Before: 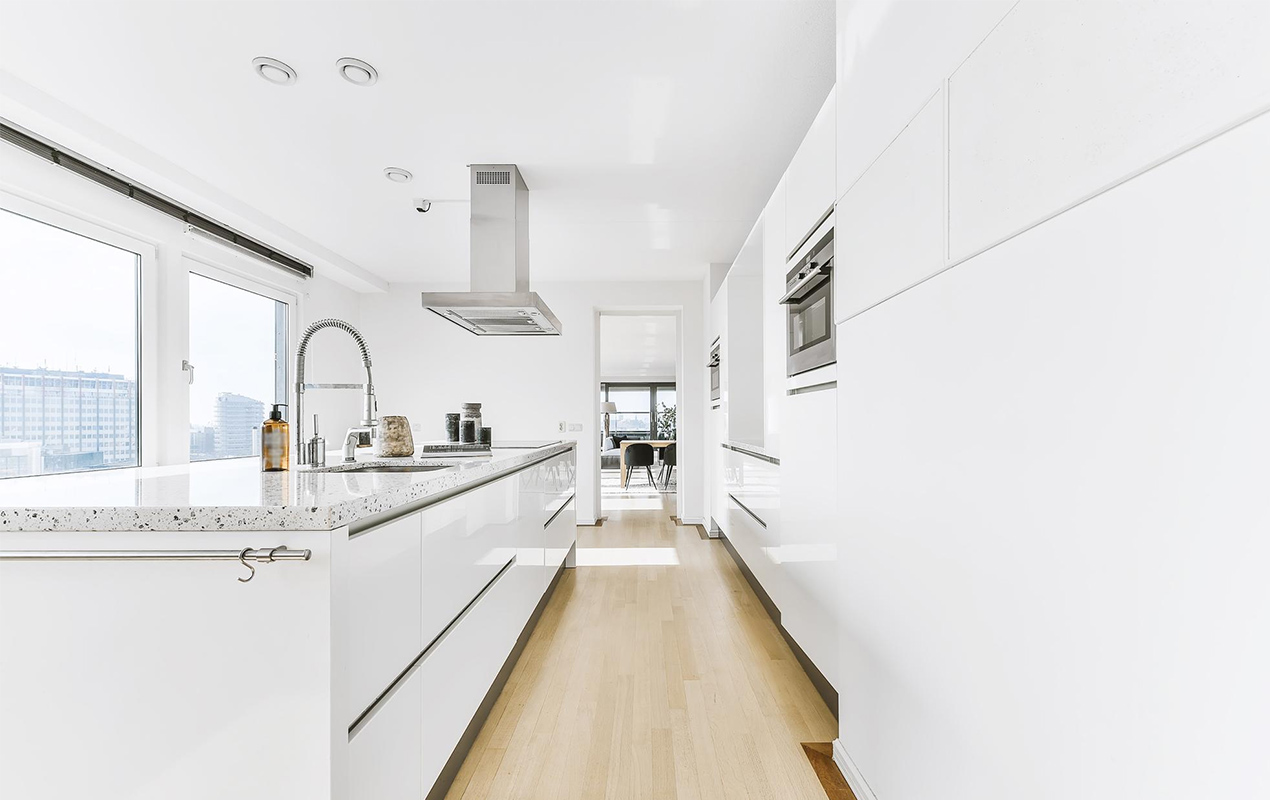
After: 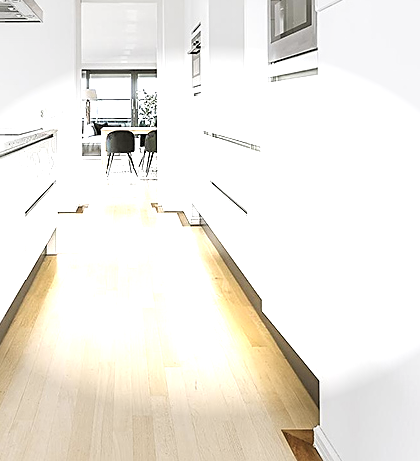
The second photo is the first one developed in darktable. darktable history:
vignetting: fall-off start 70.97%, brightness -0.584, saturation -0.118, width/height ratio 1.333
exposure: black level correction 0, exposure 1.2 EV, compensate exposure bias true, compensate highlight preservation false
crop: left 40.878%, top 39.176%, right 25.993%, bottom 3.081%
contrast equalizer: y [[0.5, 0.5, 0.468, 0.5, 0.5, 0.5], [0.5 ×6], [0.5 ×6], [0 ×6], [0 ×6]]
sharpen: on, module defaults
rgb levels: levels [[0.01, 0.419, 0.839], [0, 0.5, 1], [0, 0.5, 1]]
